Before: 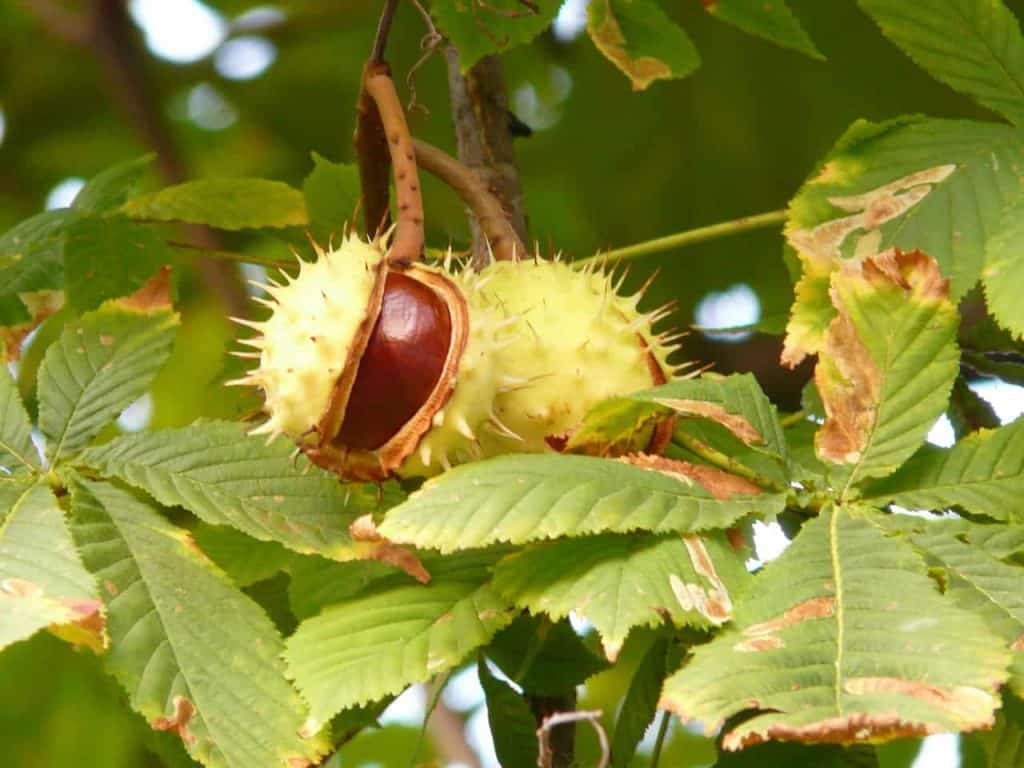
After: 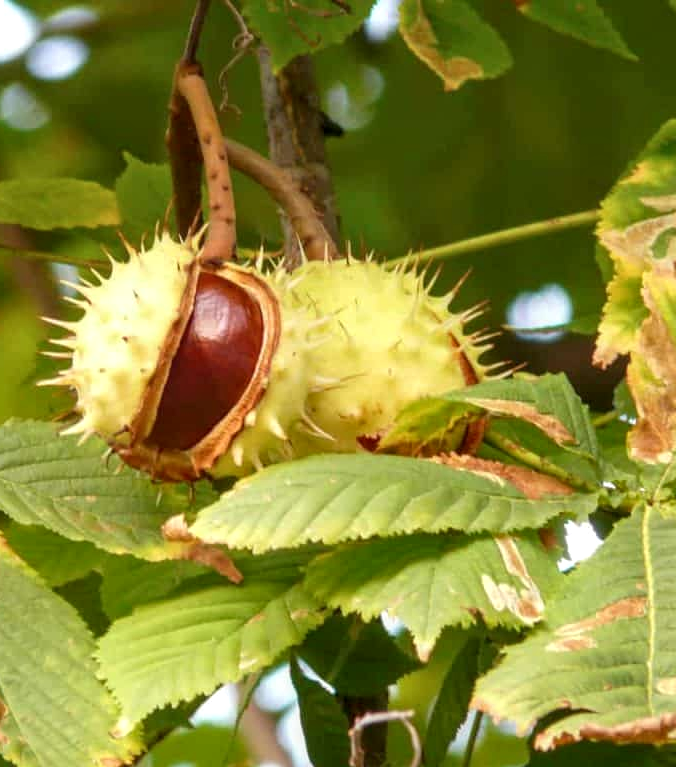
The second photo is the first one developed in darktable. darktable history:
local contrast: detail 130%
crop and rotate: left 18.442%, right 15.508%
